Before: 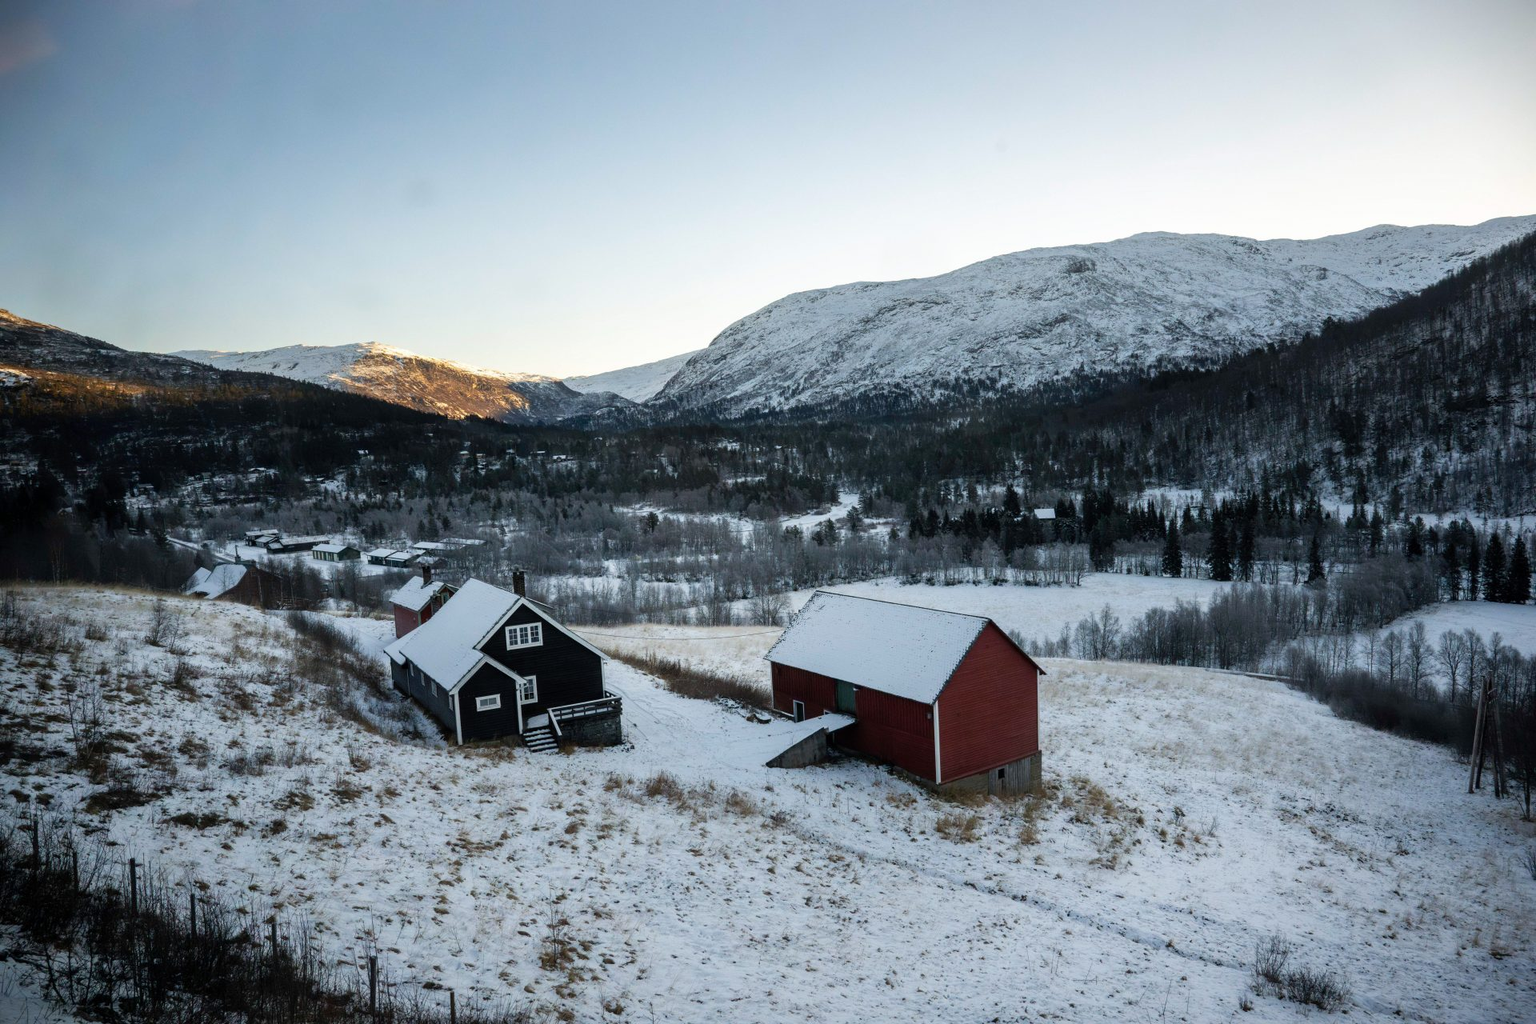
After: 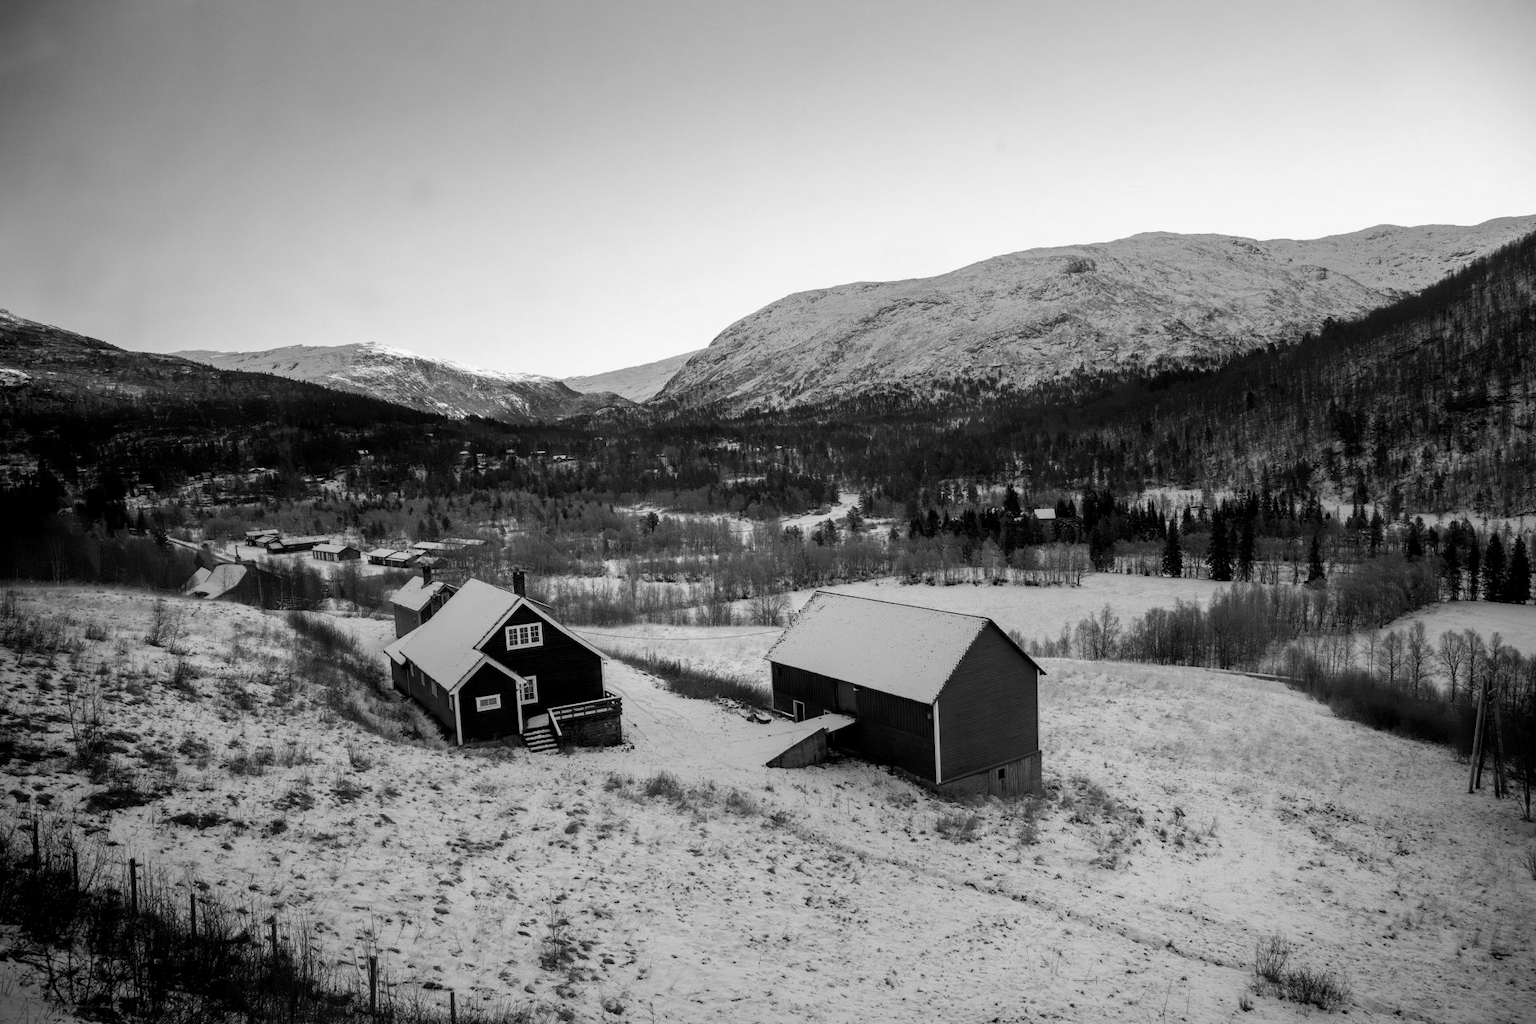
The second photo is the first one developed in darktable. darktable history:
tone equalizer: on, module defaults
color balance rgb: shadows lift › chroma 2%, shadows lift › hue 217.2°, power › chroma 0.25%, power › hue 60°, highlights gain › chroma 1.5%, highlights gain › hue 309.6°, global offset › luminance -0.25%, perceptual saturation grading › global saturation 15%, global vibrance 15%
monochrome: a -6.99, b 35.61, size 1.4
